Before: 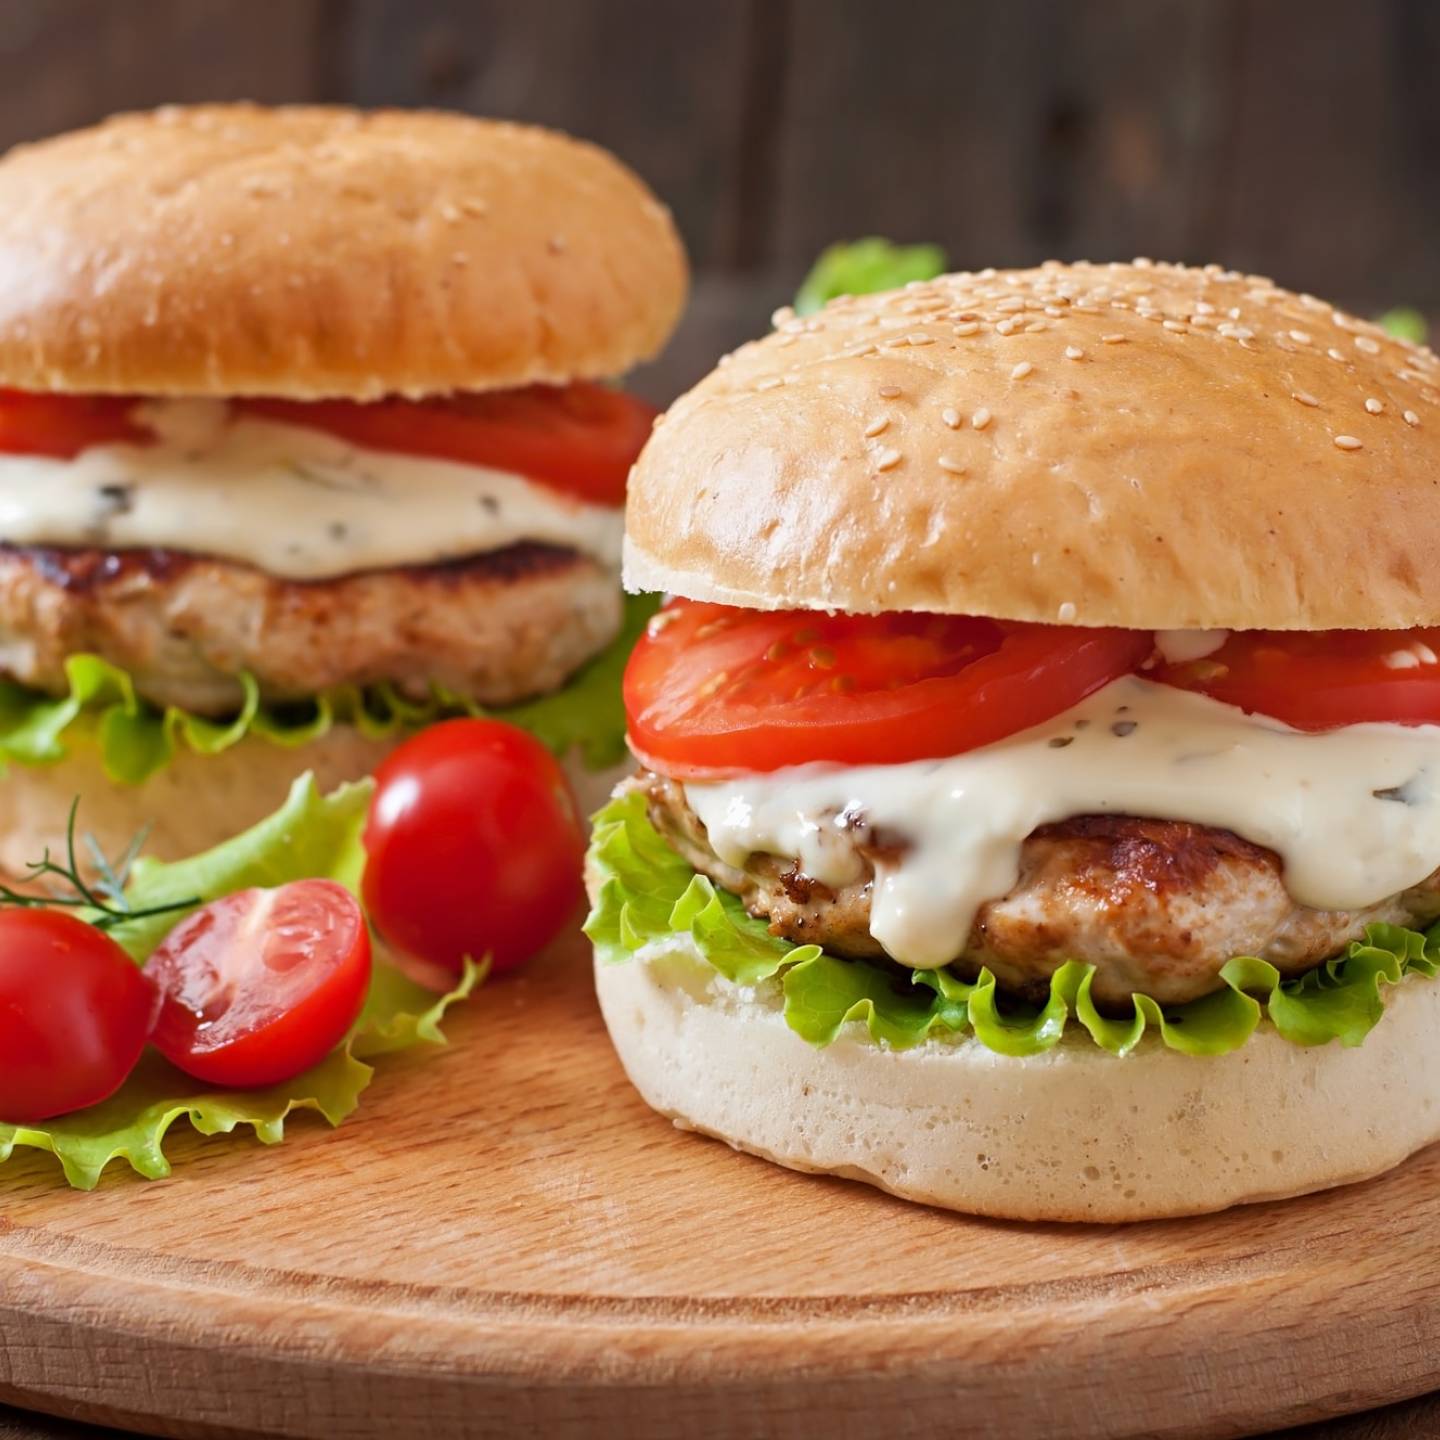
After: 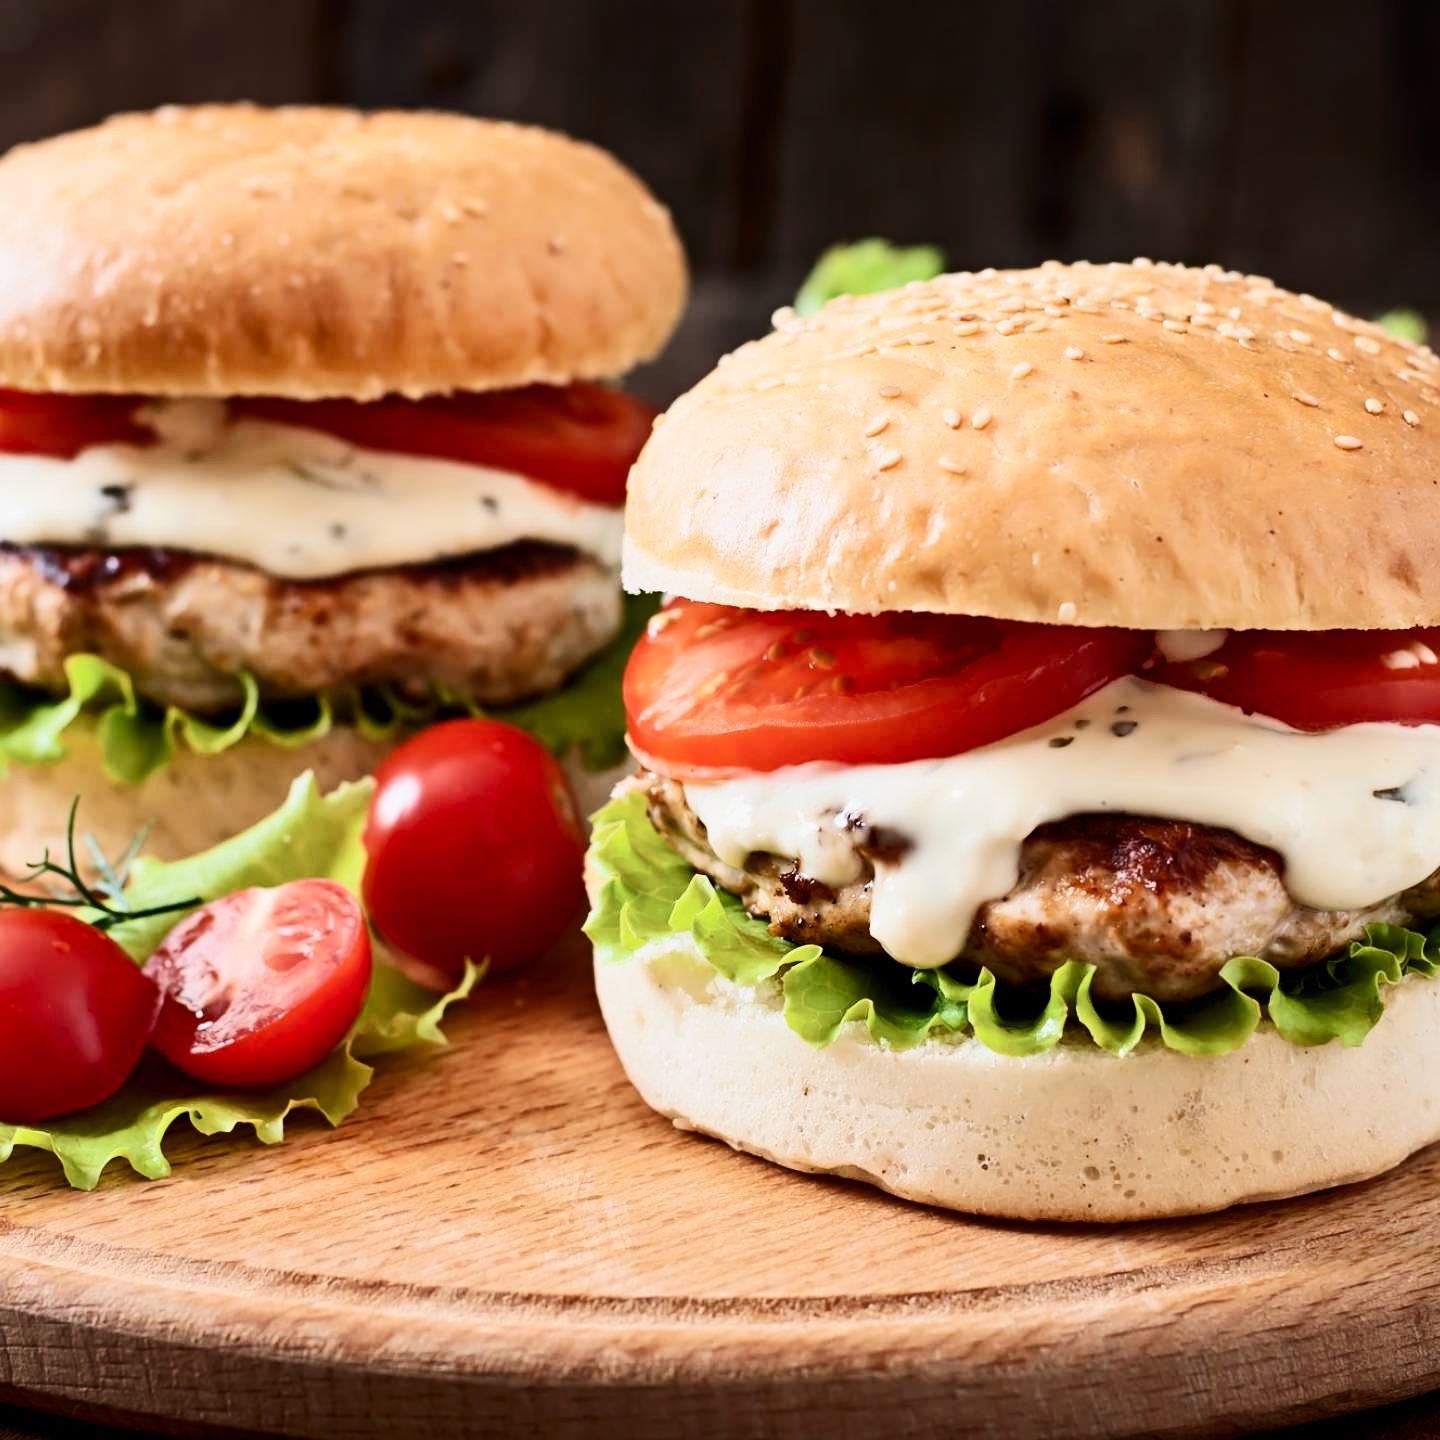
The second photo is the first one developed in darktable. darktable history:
contrast brightness saturation: contrast 0.28
filmic rgb: black relative exposure -16 EV, white relative exposure 6.29 EV, hardness 5.1, contrast 1.35
